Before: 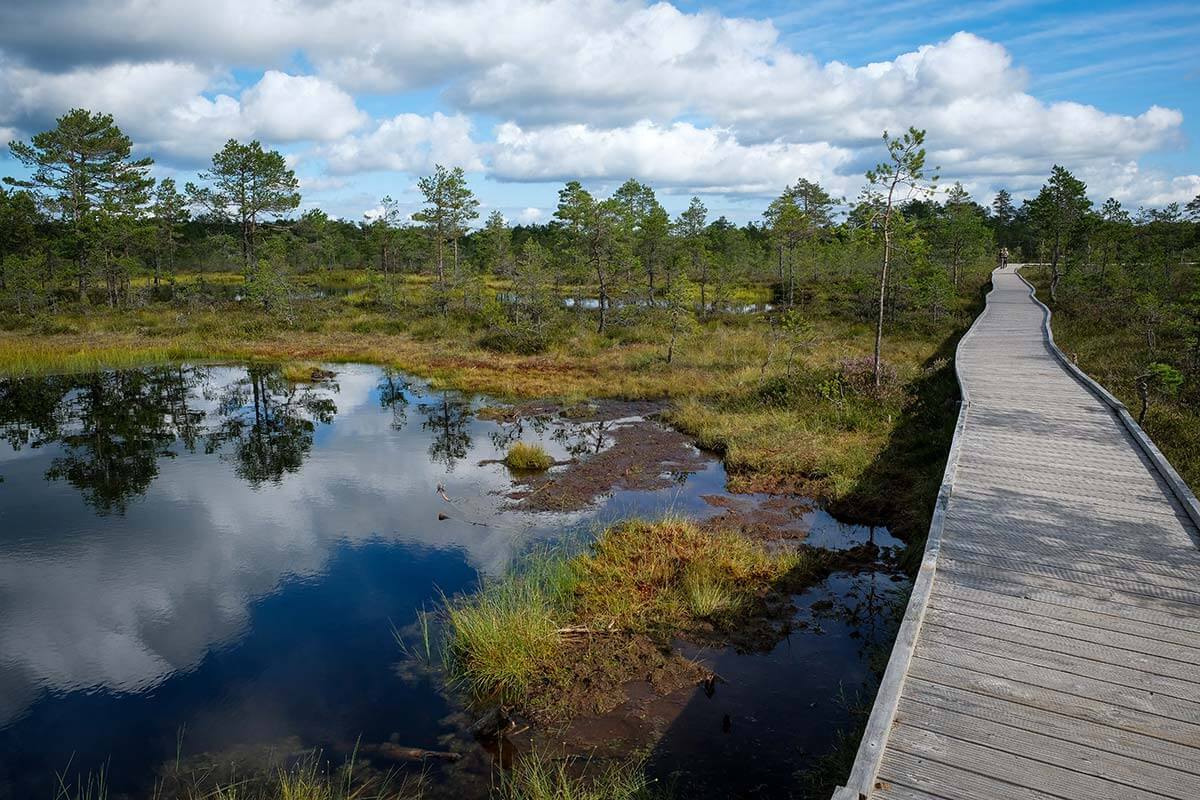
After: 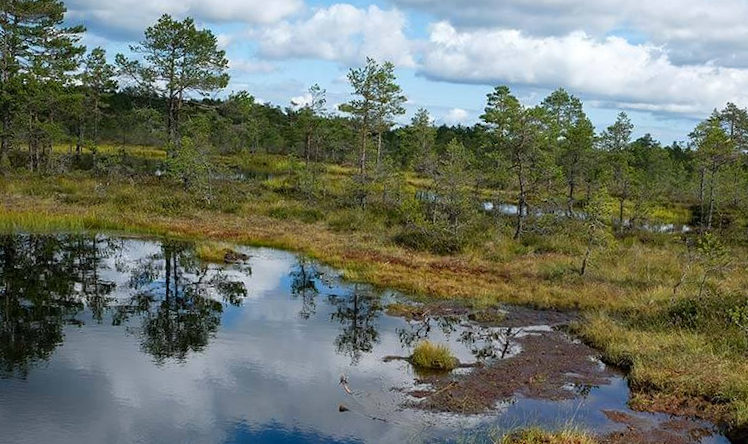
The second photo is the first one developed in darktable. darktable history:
white balance: emerald 1
crop and rotate: angle -4.99°, left 2.122%, top 6.945%, right 27.566%, bottom 30.519%
